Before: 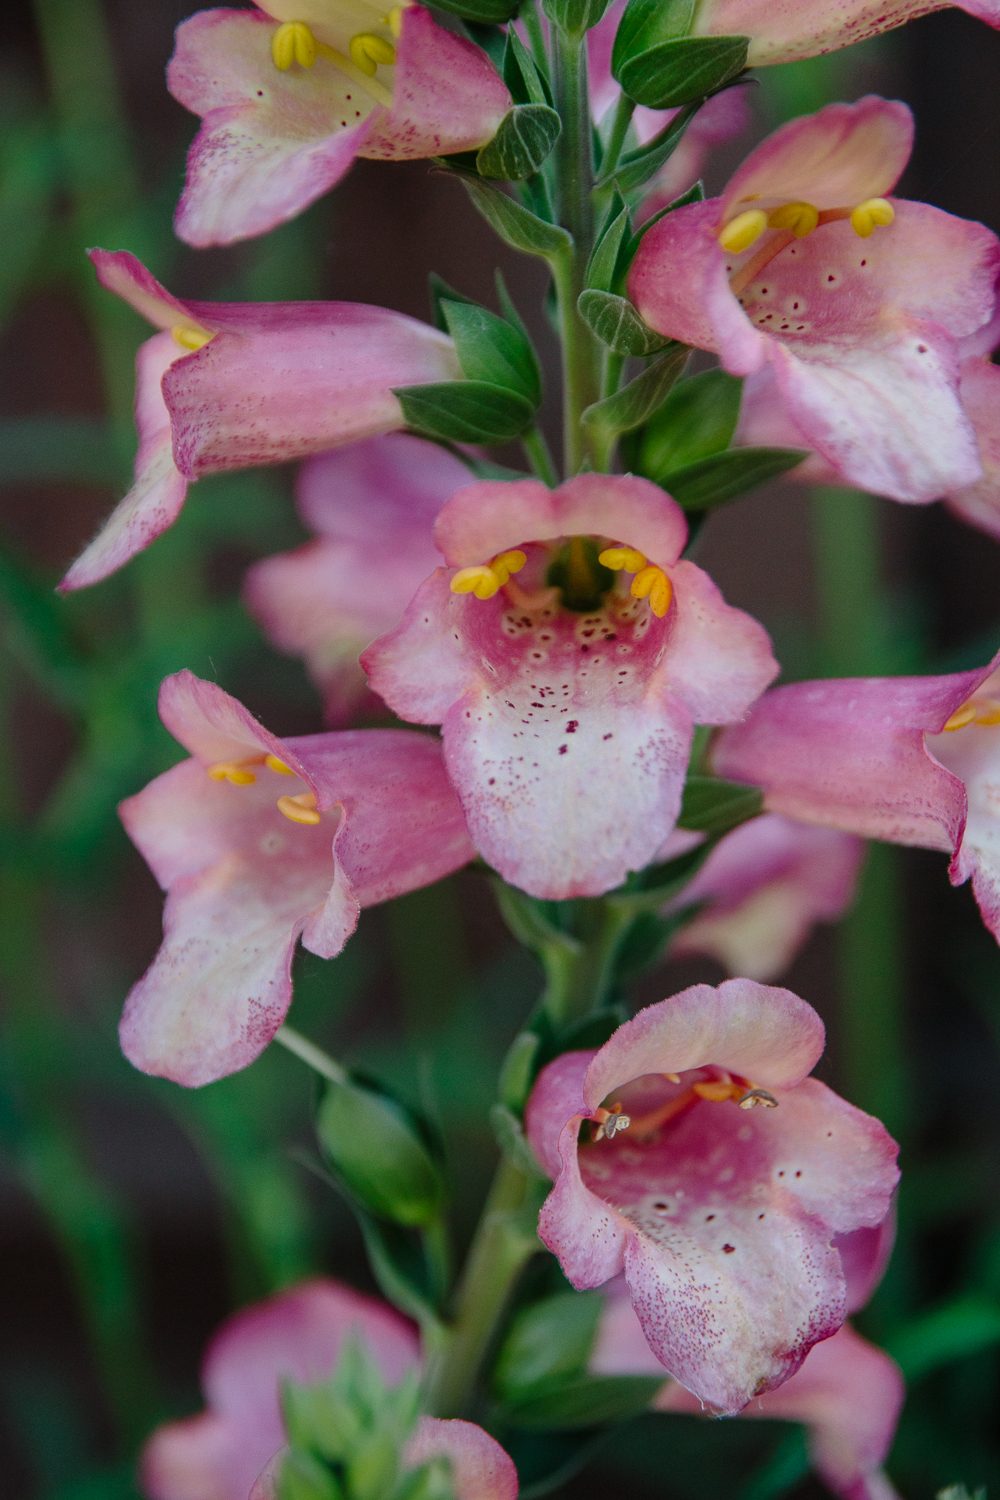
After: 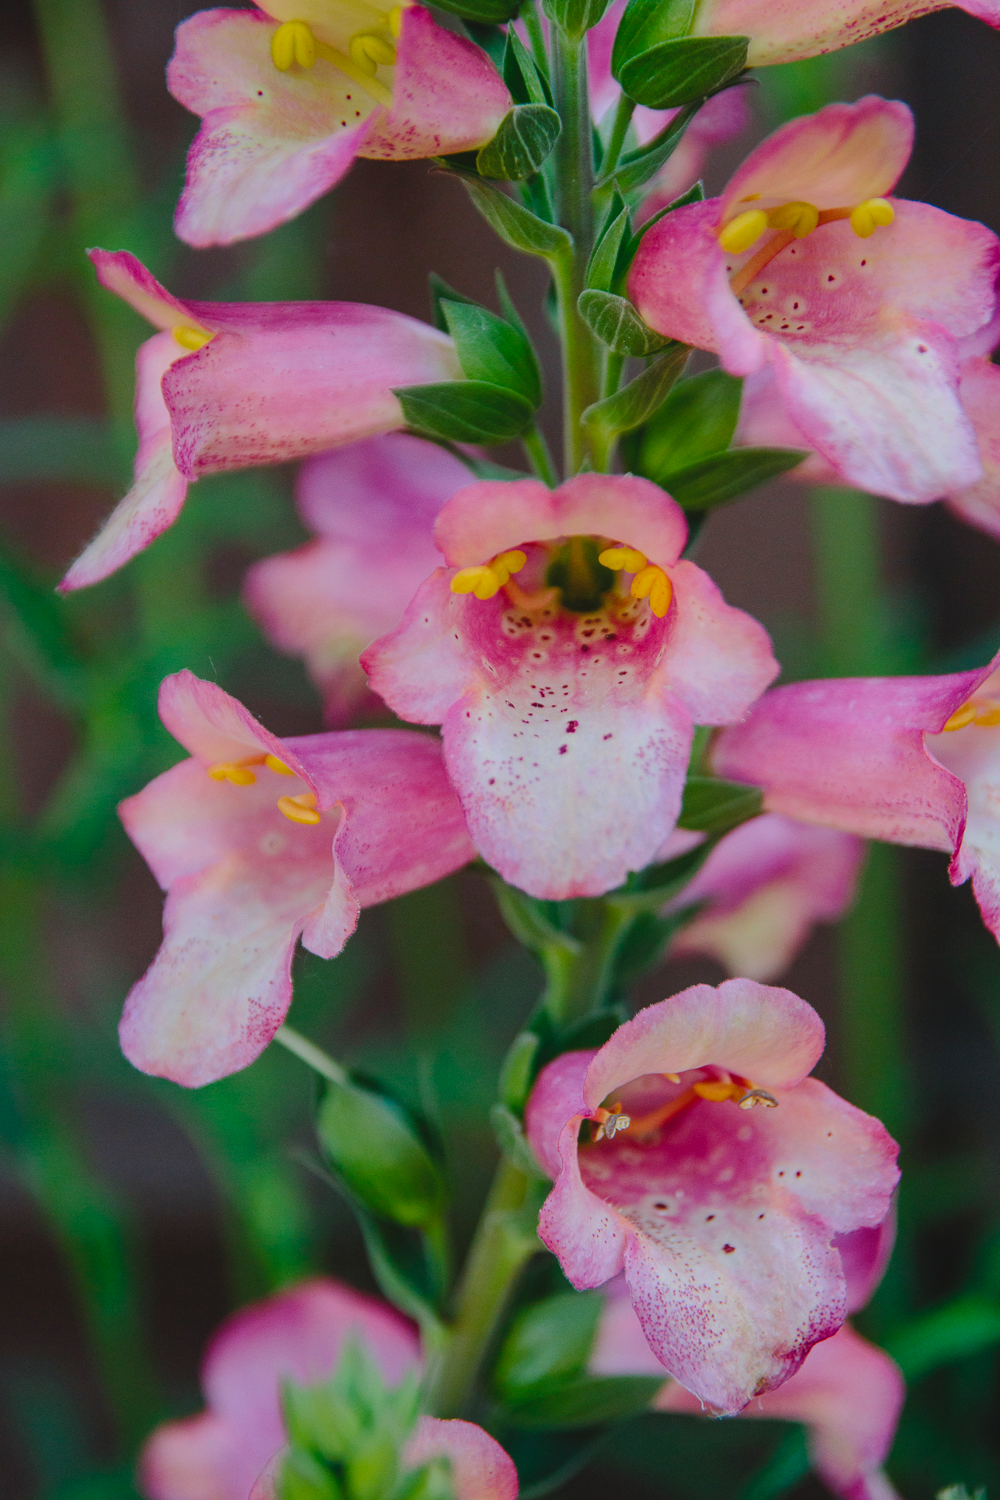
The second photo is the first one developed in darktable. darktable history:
color balance rgb: perceptual saturation grading › global saturation 25%, perceptual brilliance grading › mid-tones 10%, perceptual brilliance grading › shadows 15%, global vibrance 20%
contrast brightness saturation: contrast -0.1, saturation -0.1
